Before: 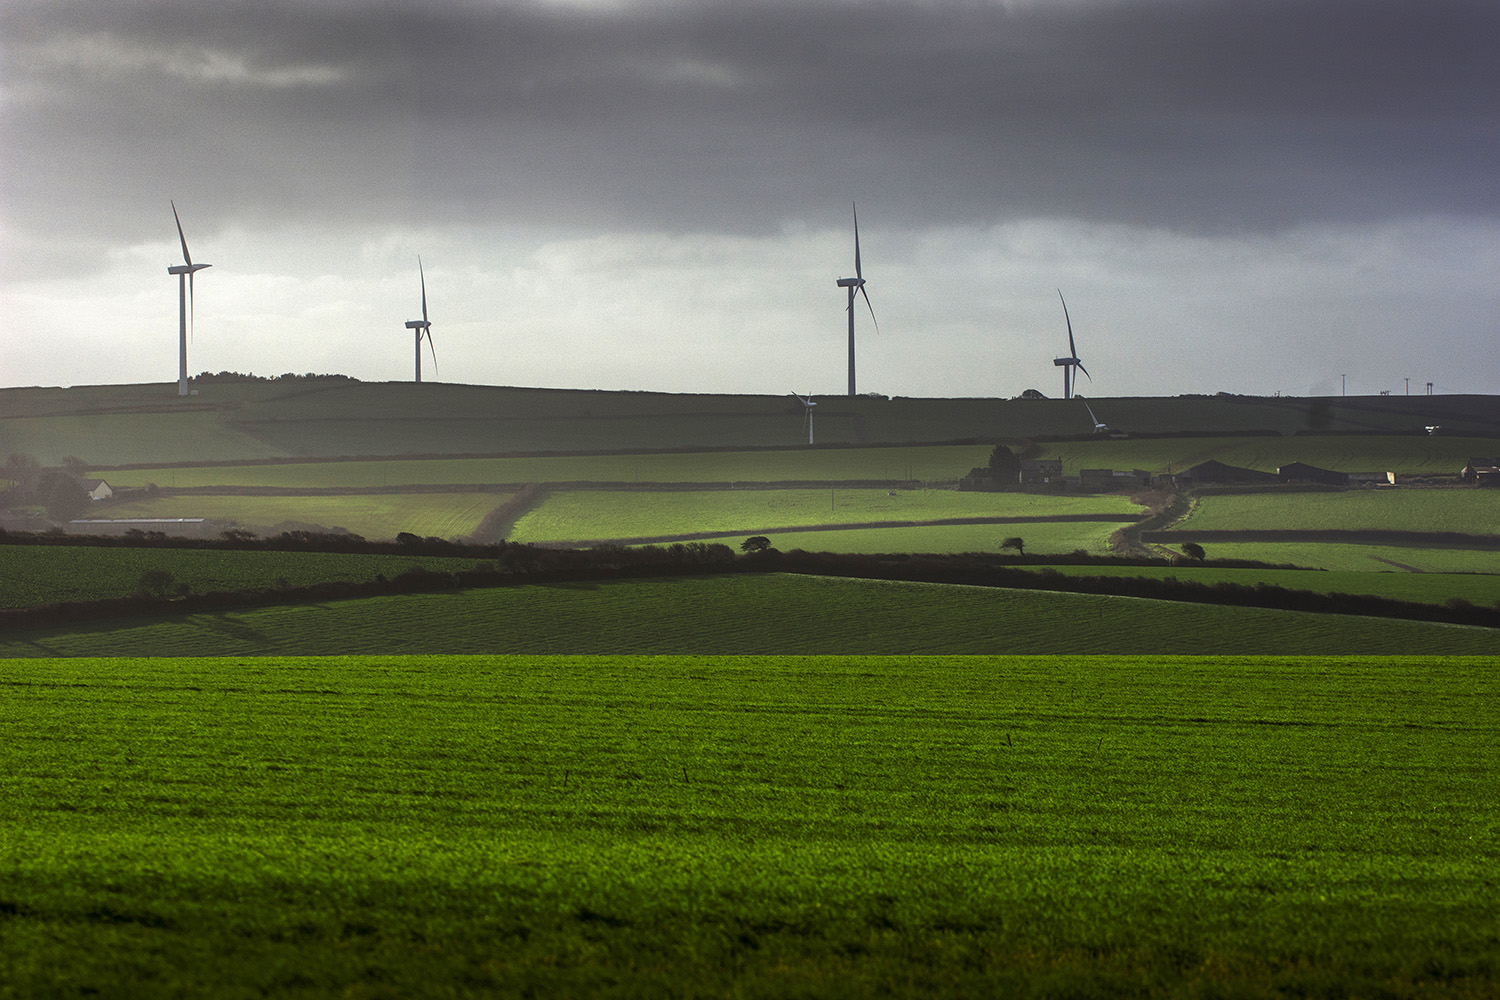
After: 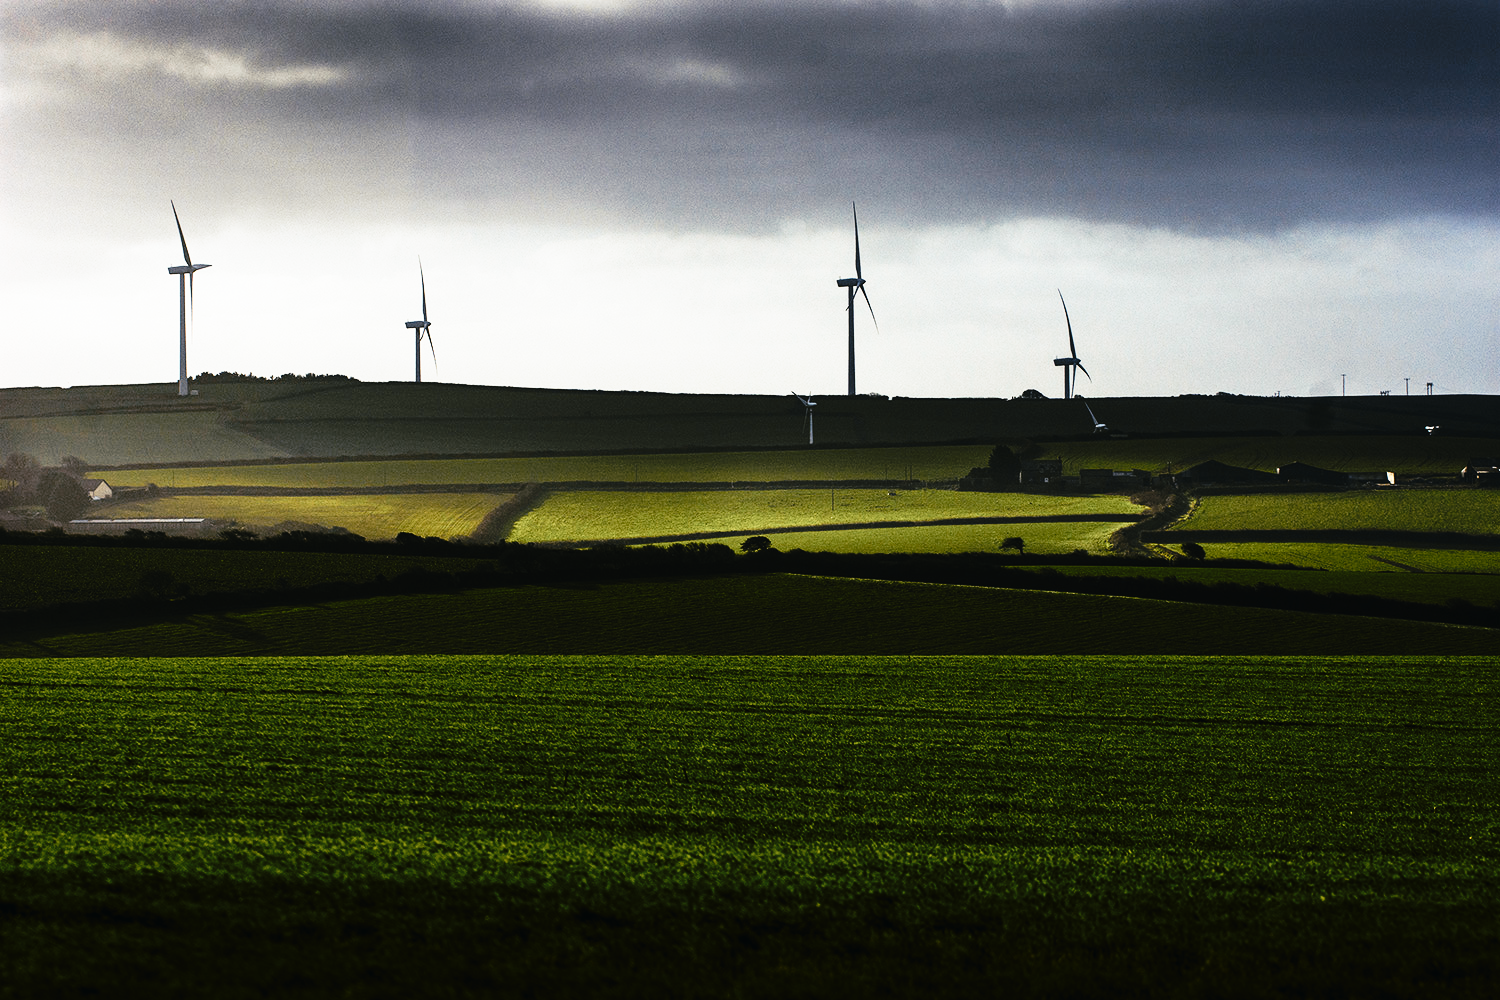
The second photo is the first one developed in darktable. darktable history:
tone curve: curves: ch0 [(0, 0) (0.003, 0.01) (0.011, 0.01) (0.025, 0.011) (0.044, 0.014) (0.069, 0.018) (0.1, 0.022) (0.136, 0.026) (0.177, 0.035) (0.224, 0.051) (0.277, 0.085) (0.335, 0.158) (0.399, 0.299) (0.468, 0.457) (0.543, 0.634) (0.623, 0.801) (0.709, 0.904) (0.801, 0.963) (0.898, 0.986) (1, 1)], preserve colors none
color look up table: target L [65.74, 68.83, 87.56, 67.1, 56.13, 45.41, 63.83, 59.45, 45.93, 33.17, 42.31, 37.54, 32.42, 27.71, 4.905, 200.02, 78.81, 64.73, 68.61, 65.81, 54.52, 43.31, 56.14, 39.62, 46.28, 43.32, 35.89, 33.64, 16.89, 84.58, 68.48, 66.24, 45.65, 54.32, 48.87, 55.92, 40.05, 36.67, 33.69, 34.19, 31.59, 24.04, 32.56, 9.141, 51.37, 73.6, 73.19, 43.76, 40.87], target a [2.597, 1.24, -0.98, -22.66, -19.75, -18.68, -13.69, 0.841, -12.77, -13.61, -1.062, -6.509, -11.62, -5.966, -5.518, 0, 0.245, 6.022, 13.94, 9.668, 15.23, 30.96, 4.606, 22.37, 25.9, 13.11, 15.22, 12.62, -3.444, 6.641, 14.86, -0.148, 35.84, -8.542, 29.82, -3.578, 28.02, 22.99, 18.34, -0.939, -3.291, 34.76, -2.253, -3.202, -11.6, -15.34, -15.84, -6.645, -7.388], target b [39.07, 42.85, 22.71, -12.28, -1.667, 15.22, 14.77, 32.56, -3.381, 6.244, 5.812, 22.49, -0.66, 37.34, -1.546, 0, 26.39, 38.82, 3.501, 13.24, 29.57, -3.782, 25.45, 25.1, 5.156, 23.29, 31.41, 38.41, 6.126, -0.94, -16.23, 2.628, -22.34, -21.31, -14.78, -16.44, -15.25, -2.416, -16.84, -12.96, -9.997, -29.43, -10.71, -16.18, -9.95, -16.22, -8.983, -10.8, -7.521], num patches 49
